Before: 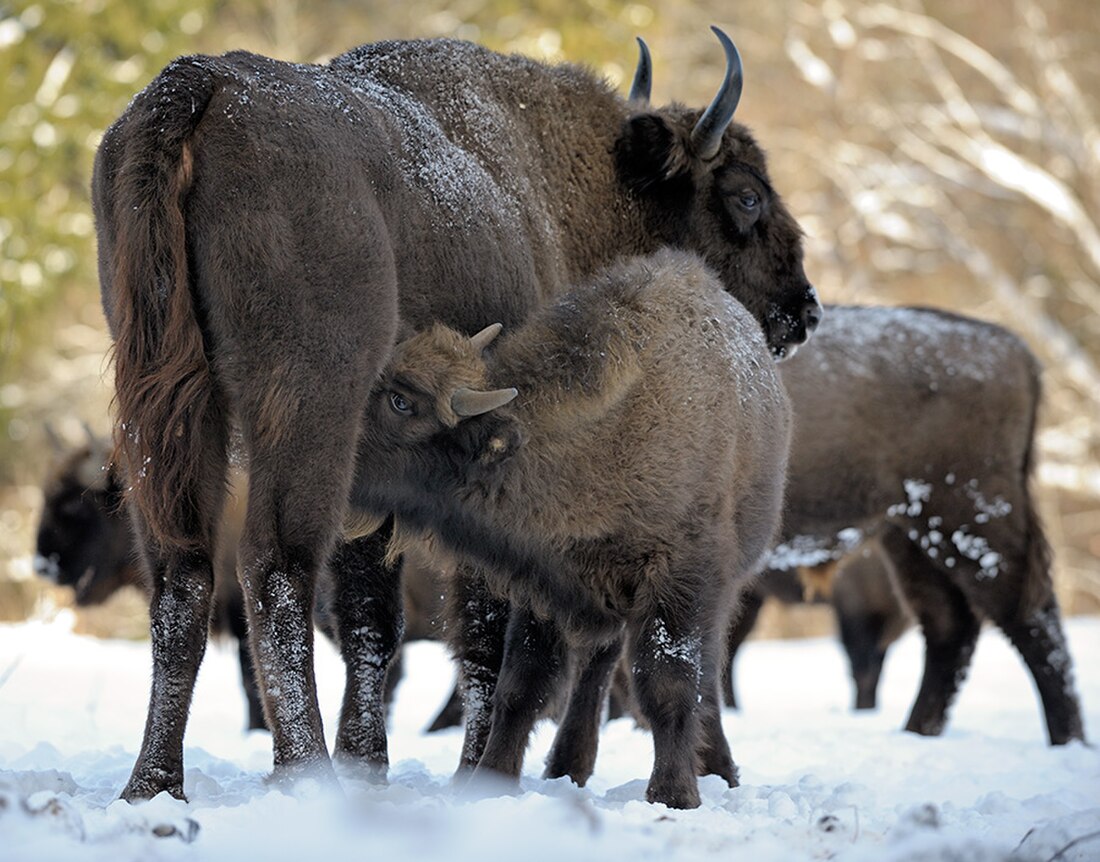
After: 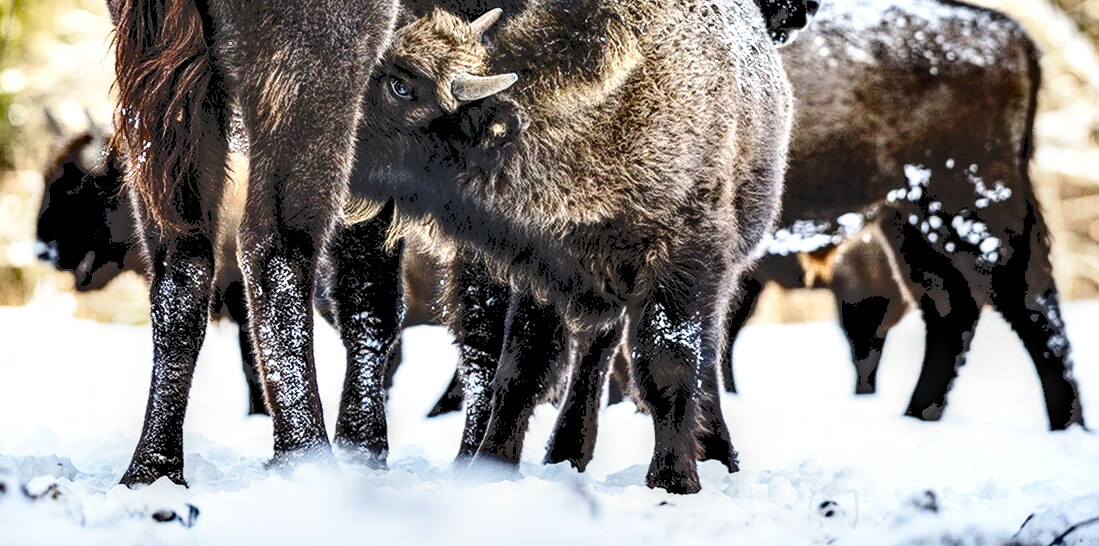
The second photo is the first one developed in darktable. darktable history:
tone curve: curves: ch0 [(0, 0) (0.003, 0.183) (0.011, 0.183) (0.025, 0.184) (0.044, 0.188) (0.069, 0.197) (0.1, 0.204) (0.136, 0.212) (0.177, 0.226) (0.224, 0.24) (0.277, 0.273) (0.335, 0.322) (0.399, 0.388) (0.468, 0.468) (0.543, 0.579) (0.623, 0.686) (0.709, 0.792) (0.801, 0.877) (0.898, 0.939) (1, 1)], color space Lab, independent channels, preserve colors none
crop and rotate: top 36.626%
color correction: highlights b* -0.009, saturation 1.12
base curve: curves: ch0 [(0, 0) (0.028, 0.03) (0.121, 0.232) (0.46, 0.748) (0.859, 0.968) (1, 1)], preserve colors none
exposure: black level correction 0.001, exposure -0.122 EV, compensate highlight preservation false
local contrast: highlights 19%, detail 188%
contrast equalizer: y [[0.6 ×6], [0.55 ×6], [0 ×6], [0 ×6], [0 ×6]]
